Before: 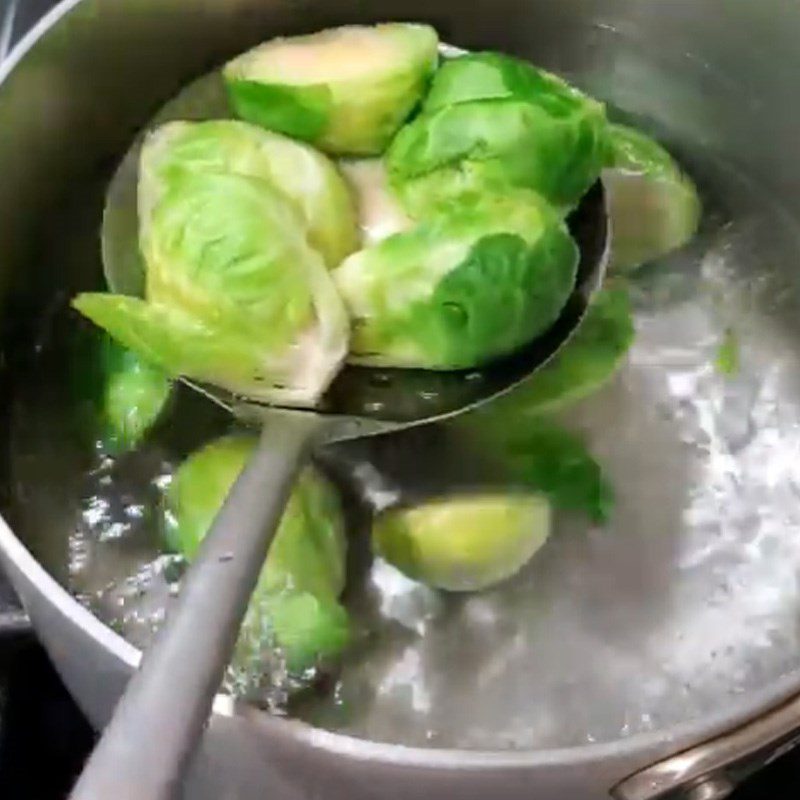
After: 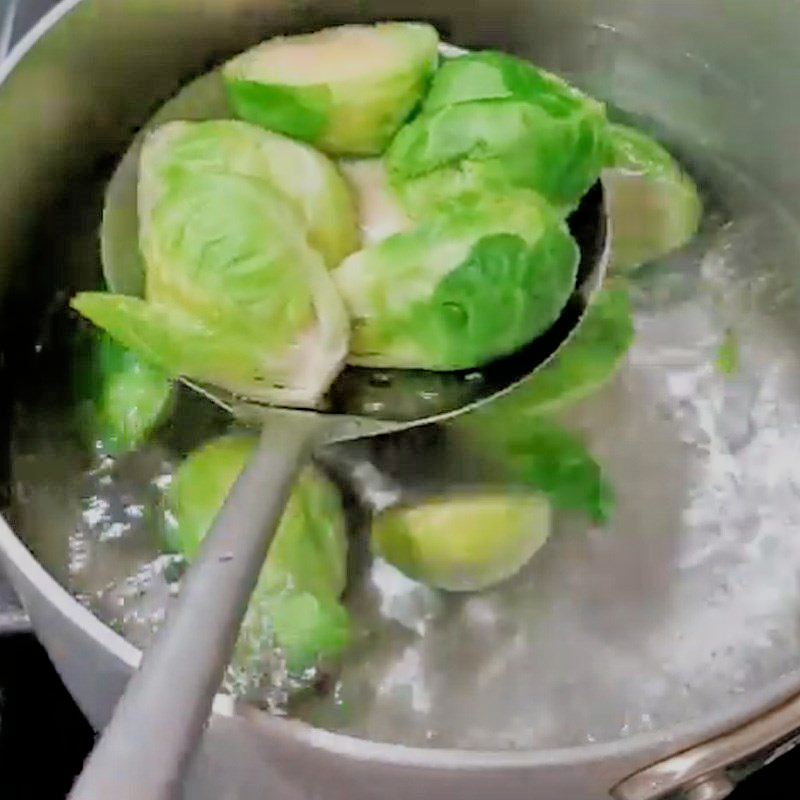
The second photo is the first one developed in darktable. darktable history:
sharpen: amount 0.201
tone equalizer: -7 EV 0.156 EV, -6 EV 0.566 EV, -5 EV 1.11 EV, -4 EV 1.36 EV, -3 EV 1.13 EV, -2 EV 0.6 EV, -1 EV 0.162 EV
filmic rgb: black relative exposure -7.65 EV, white relative exposure 4.56 EV, hardness 3.61
